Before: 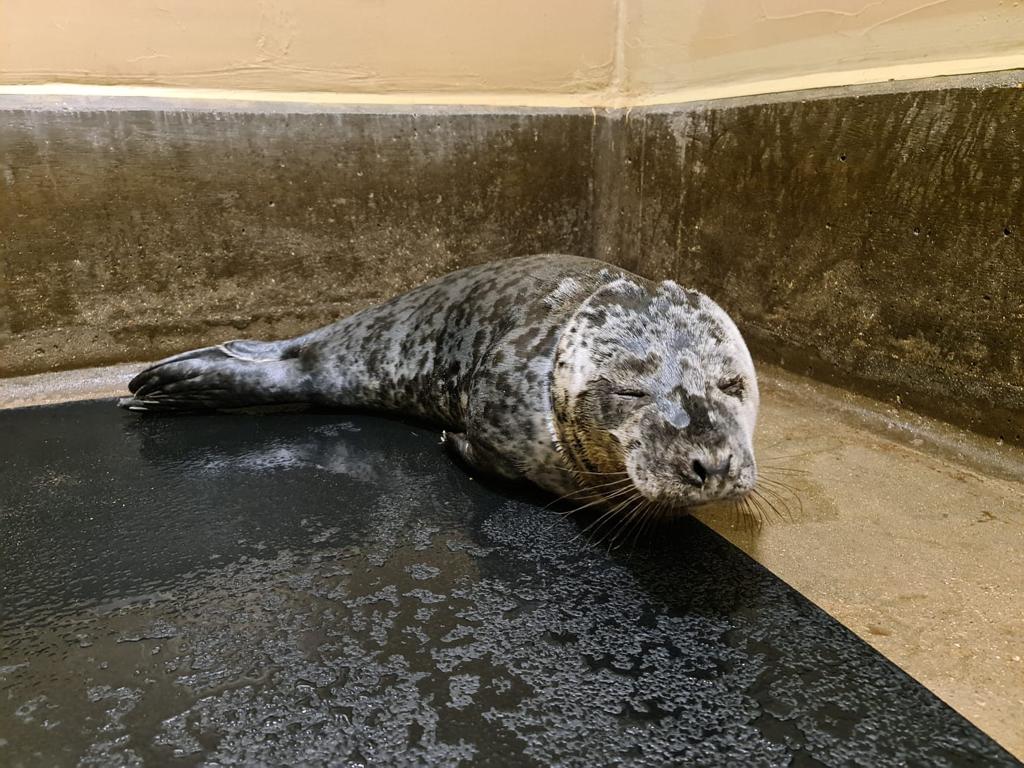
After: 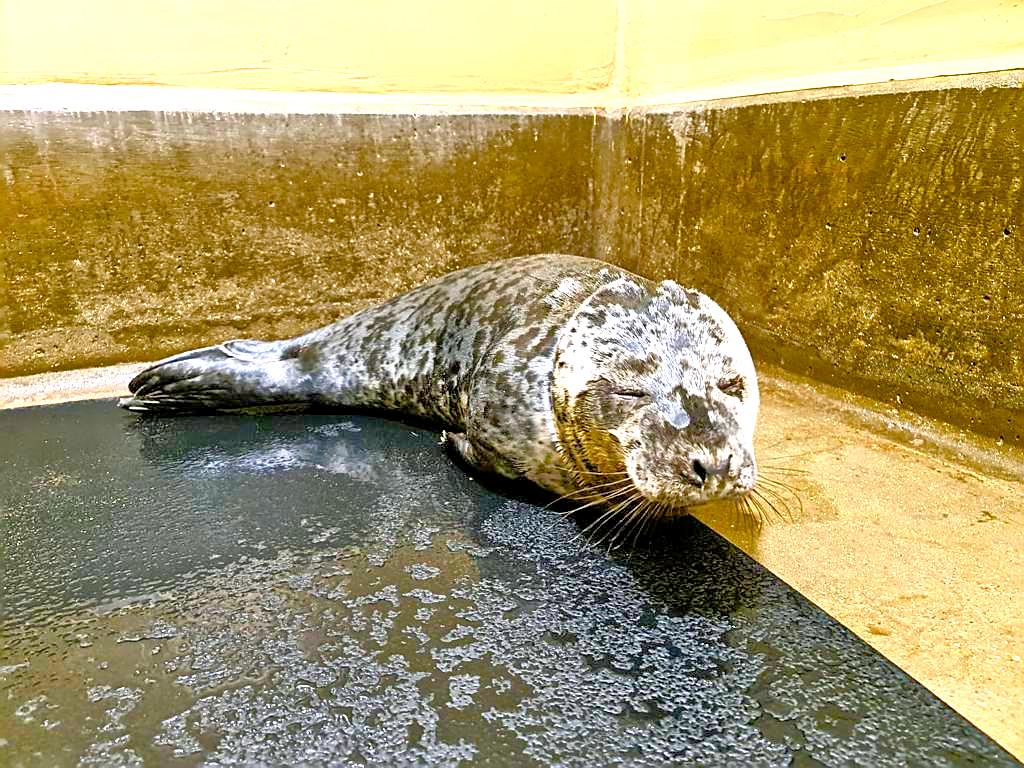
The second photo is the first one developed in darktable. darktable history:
color balance rgb: perceptual saturation grading › global saturation 20%, perceptual saturation grading › highlights -25.344%, perceptual saturation grading › shadows 49.679%, global vibrance 50.445%
sharpen: on, module defaults
exposure: black level correction 0.001, exposure 1.128 EV, compensate exposure bias true, compensate highlight preservation false
local contrast: mode bilateral grid, contrast 20, coarseness 50, detail 119%, midtone range 0.2
tone equalizer: -7 EV 0.143 EV, -6 EV 0.617 EV, -5 EV 1.13 EV, -4 EV 1.34 EV, -3 EV 1.15 EV, -2 EV 0.6 EV, -1 EV 0.149 EV
